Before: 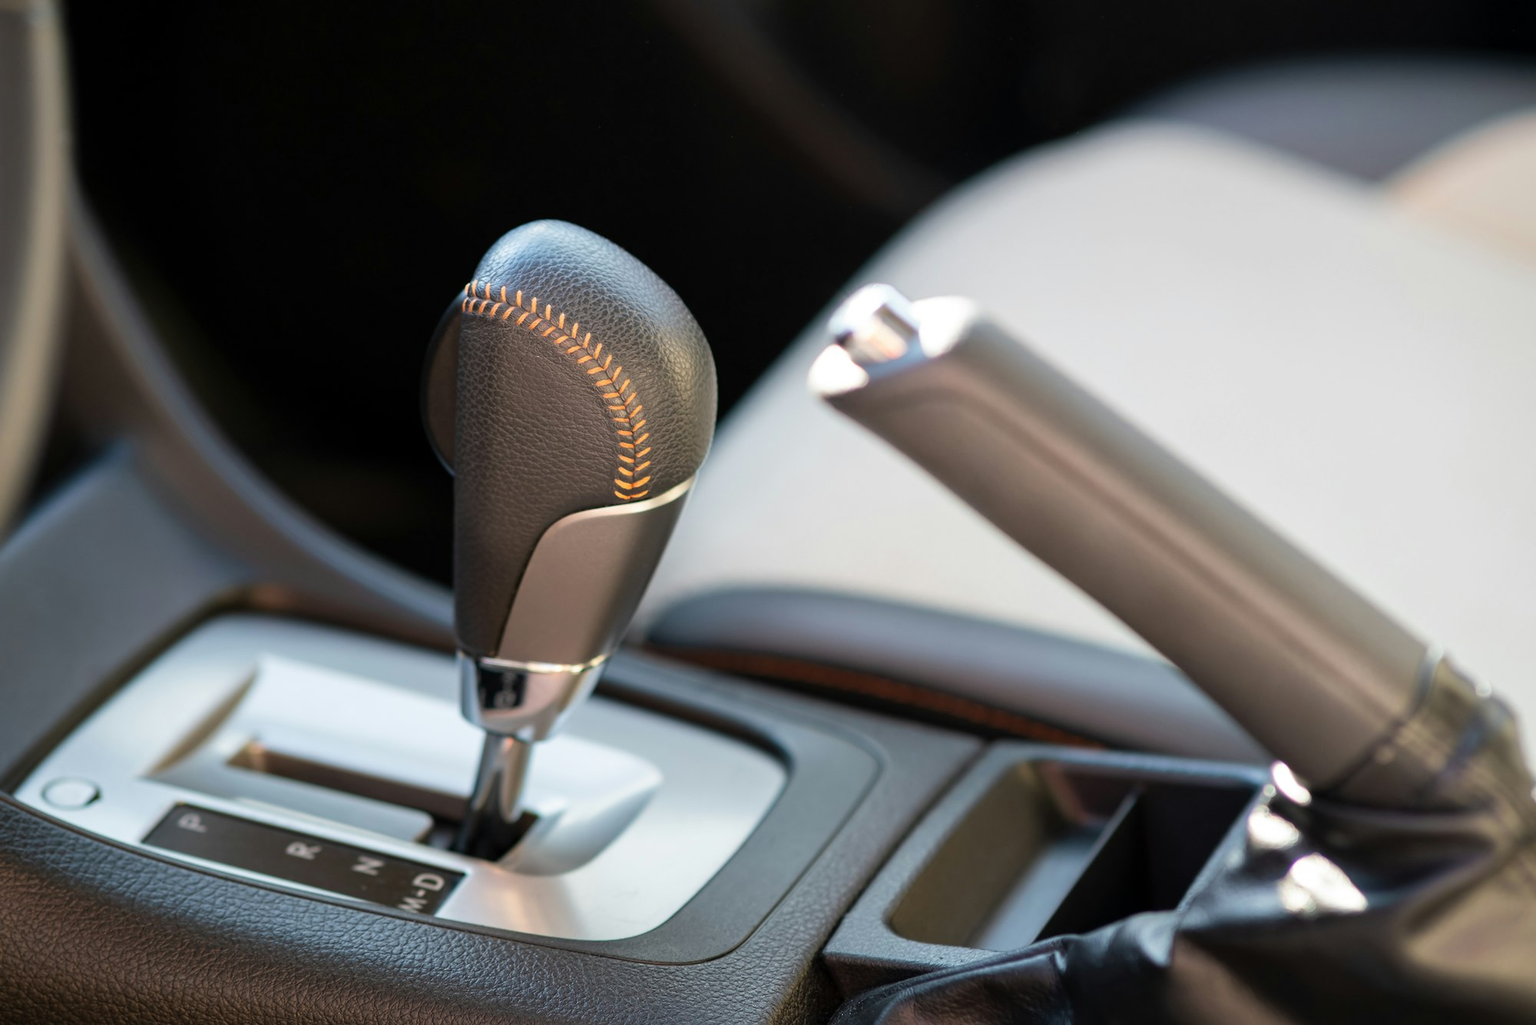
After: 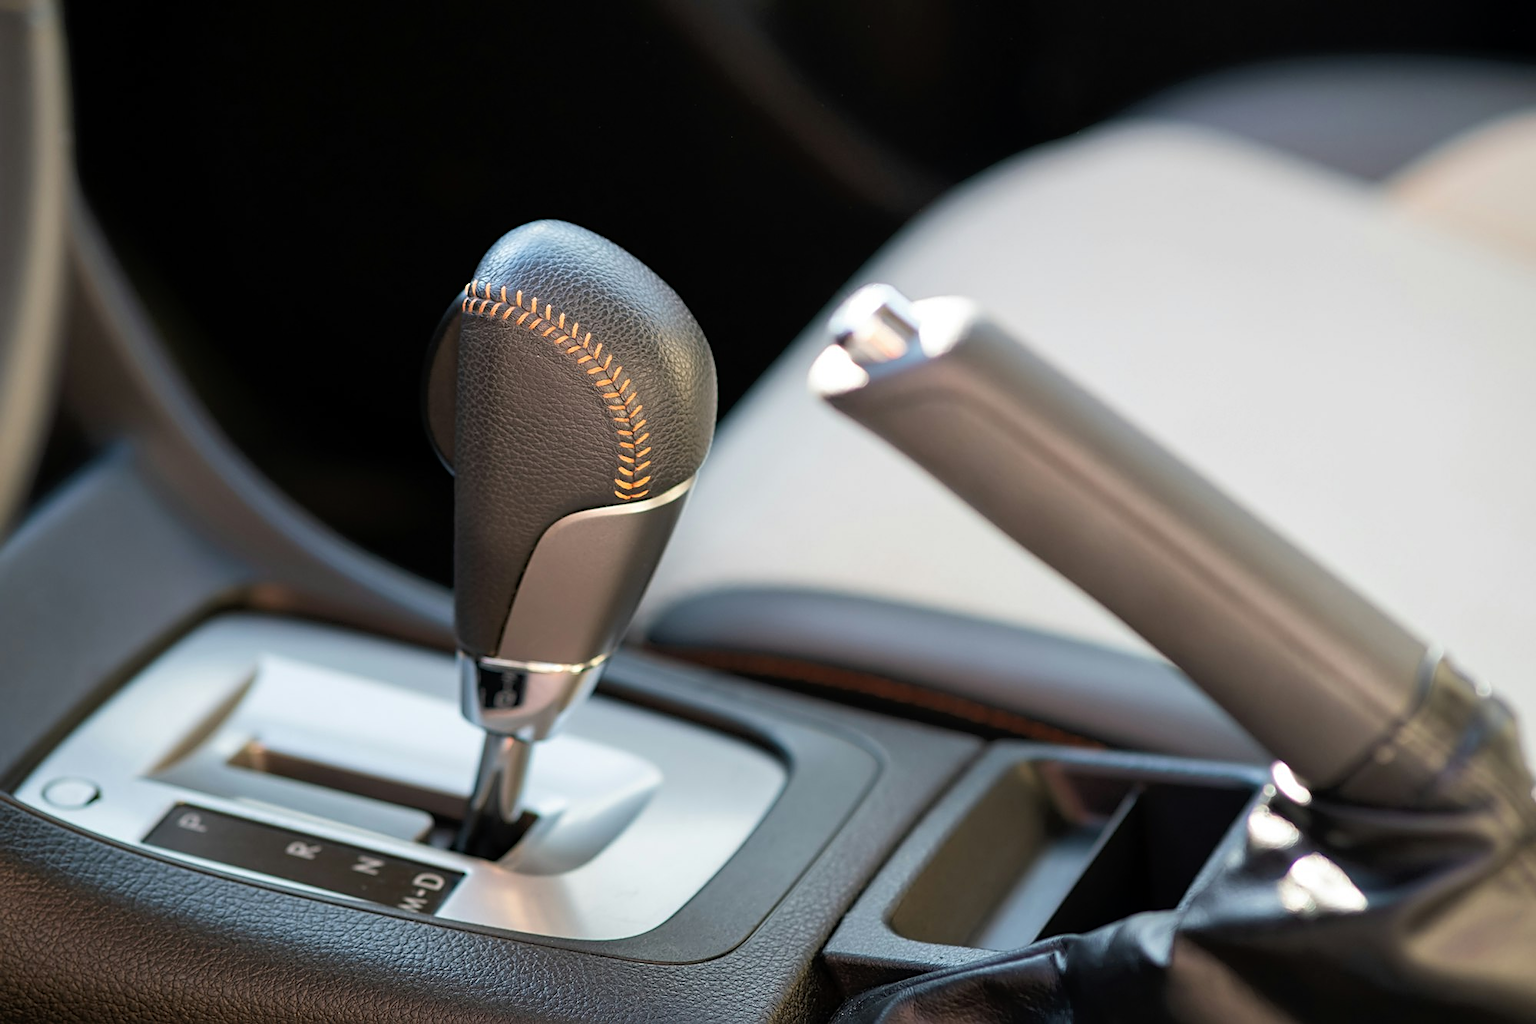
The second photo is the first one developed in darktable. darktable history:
tone equalizer: -8 EV -0.582 EV, edges refinement/feathering 500, mask exposure compensation -1.57 EV, preserve details no
sharpen: on, module defaults
